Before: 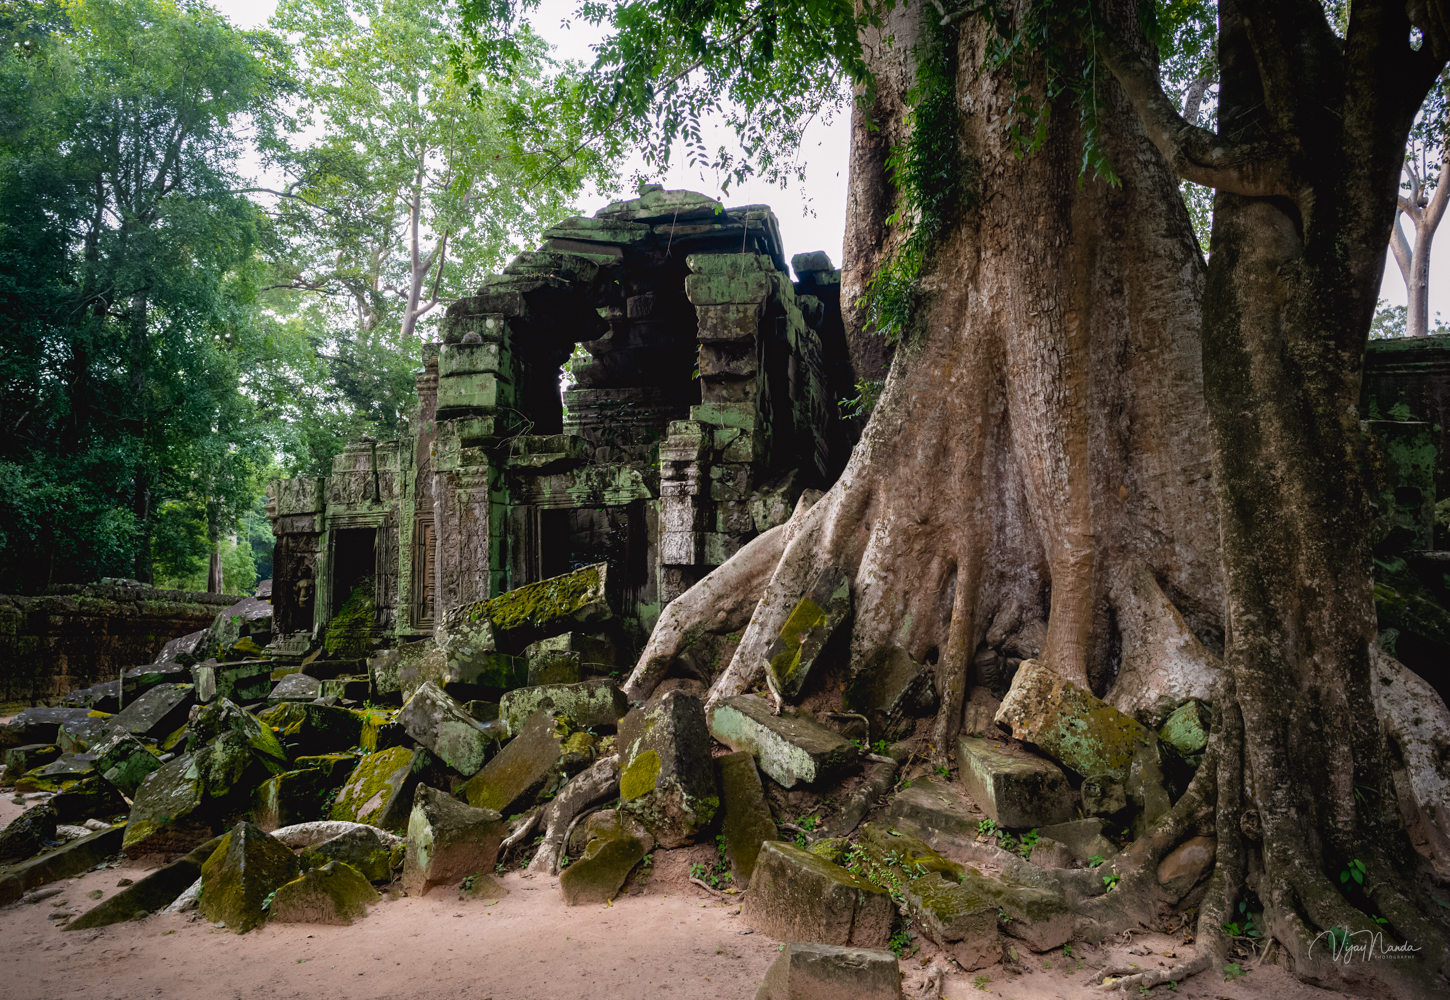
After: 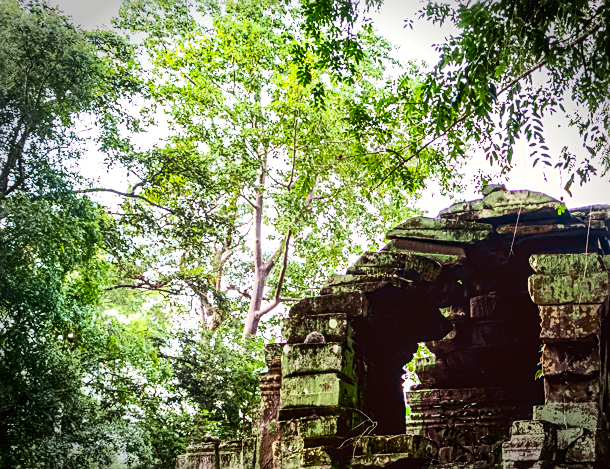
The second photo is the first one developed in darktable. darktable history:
crop and rotate: left 10.843%, top 0.071%, right 47.08%, bottom 53.011%
local contrast: on, module defaults
contrast brightness saturation: contrast 0.401, brightness 0.046, saturation 0.257
exposure: exposure 0.077 EV, compensate exposure bias true, compensate highlight preservation false
shadows and highlights: soften with gaussian
vignetting: fall-off start 90.5%, fall-off radius 38.2%, width/height ratio 1.225, shape 1.29
color balance rgb: power › chroma 1.531%, power › hue 25.67°, perceptual saturation grading › global saturation 18.214%
sharpen: on, module defaults
